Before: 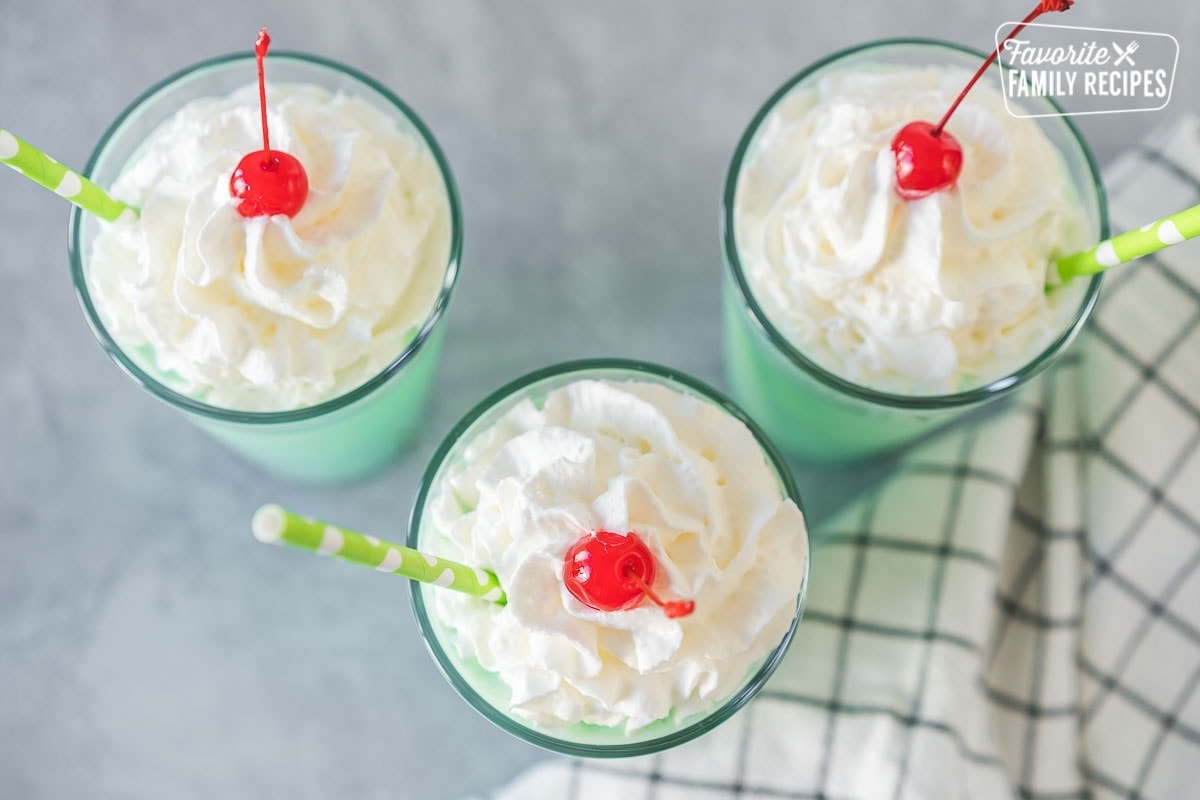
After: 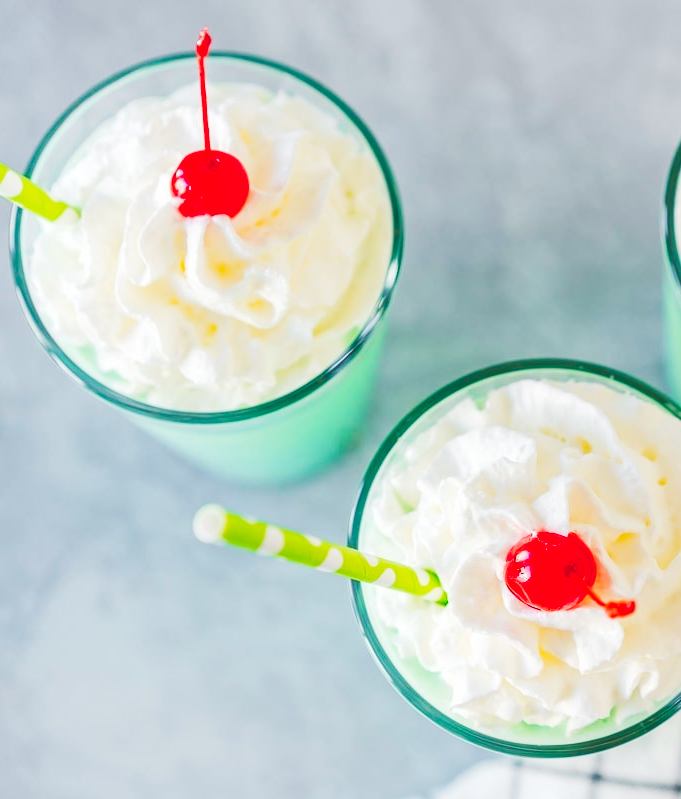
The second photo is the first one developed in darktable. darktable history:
color balance rgb: perceptual saturation grading › global saturation 30.275%, global vibrance 20%
tone equalizer: edges refinement/feathering 500, mask exposure compensation -1.57 EV, preserve details no
crop: left 4.917%, right 38.263%
tone curve: curves: ch0 [(0, 0) (0.003, 0.117) (0.011, 0.118) (0.025, 0.123) (0.044, 0.13) (0.069, 0.137) (0.1, 0.149) (0.136, 0.157) (0.177, 0.184) (0.224, 0.217) (0.277, 0.257) (0.335, 0.324) (0.399, 0.406) (0.468, 0.511) (0.543, 0.609) (0.623, 0.712) (0.709, 0.8) (0.801, 0.877) (0.898, 0.938) (1, 1)], preserve colors none
